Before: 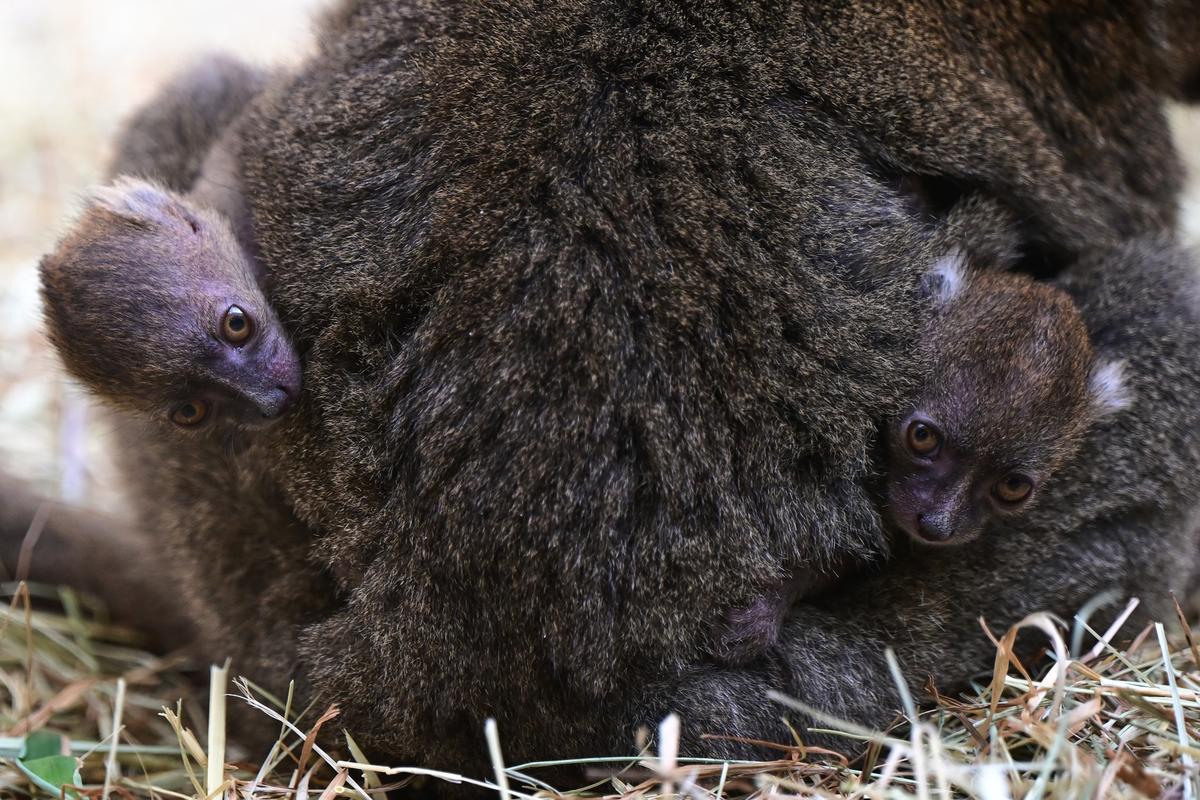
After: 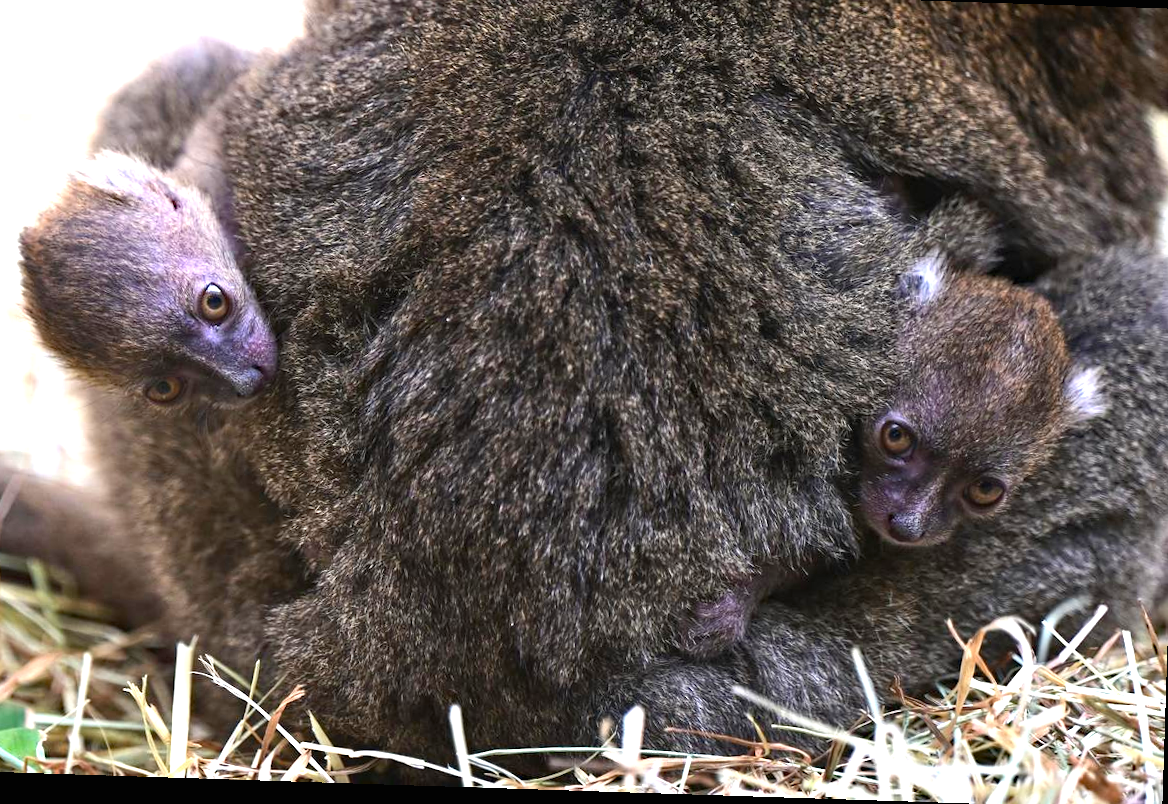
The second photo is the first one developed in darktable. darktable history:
color correction: highlights a* -0.112, highlights b* 0.141
crop and rotate: angle -1.86°, left 3.114%, top 3.591%, right 1.54%, bottom 0.484%
exposure: black level correction 0, exposure 1.199 EV, compensate highlight preservation false
haze removal: compatibility mode true, adaptive false
